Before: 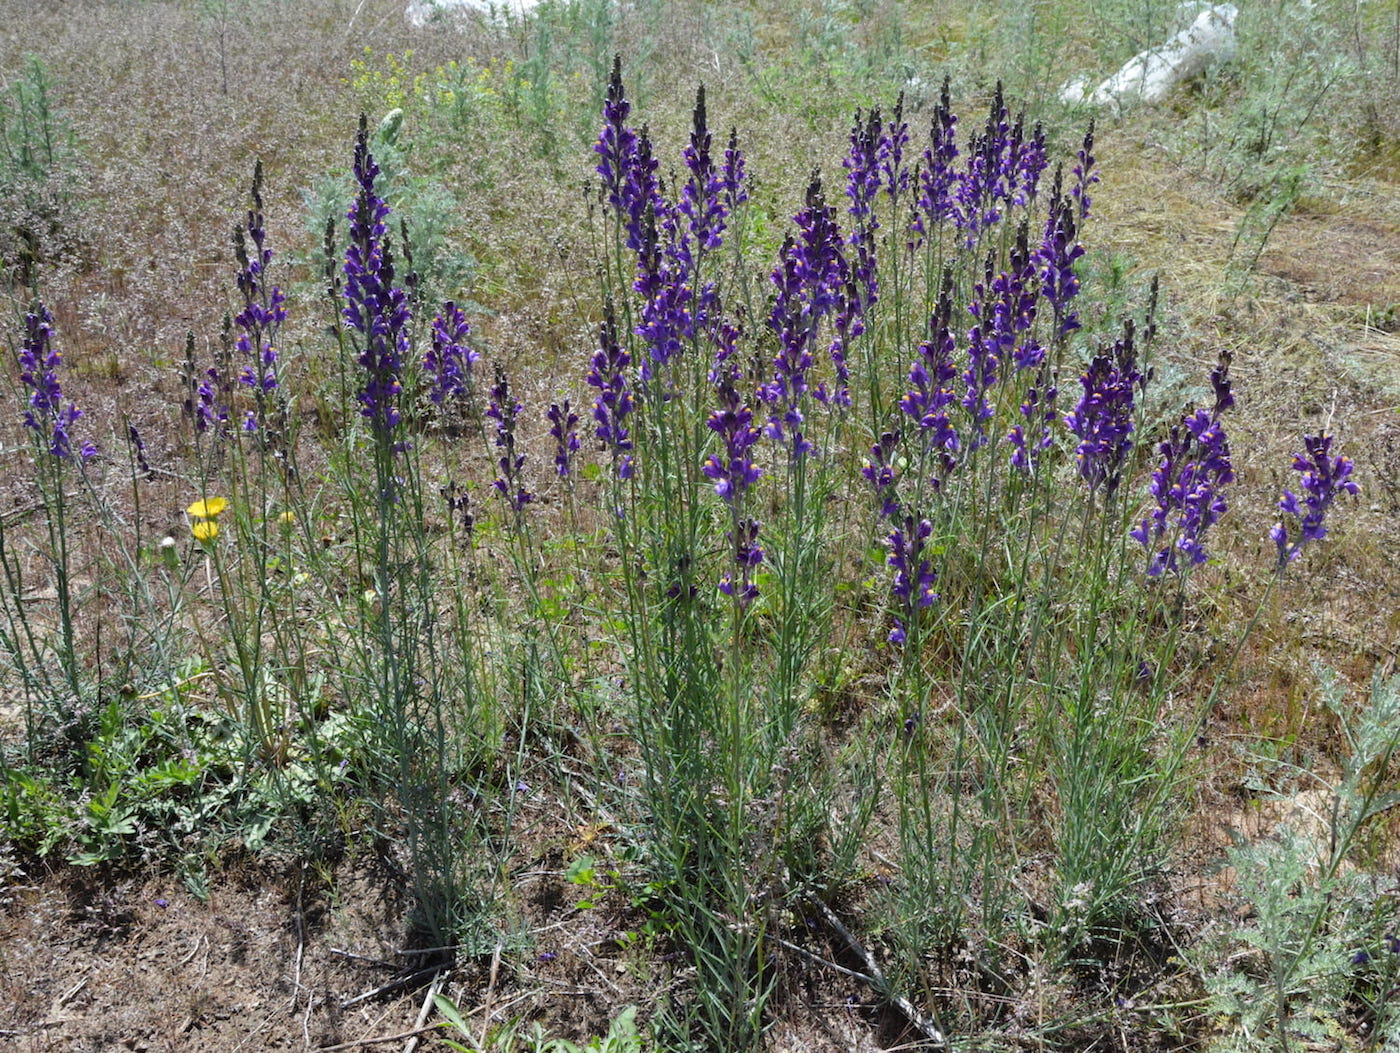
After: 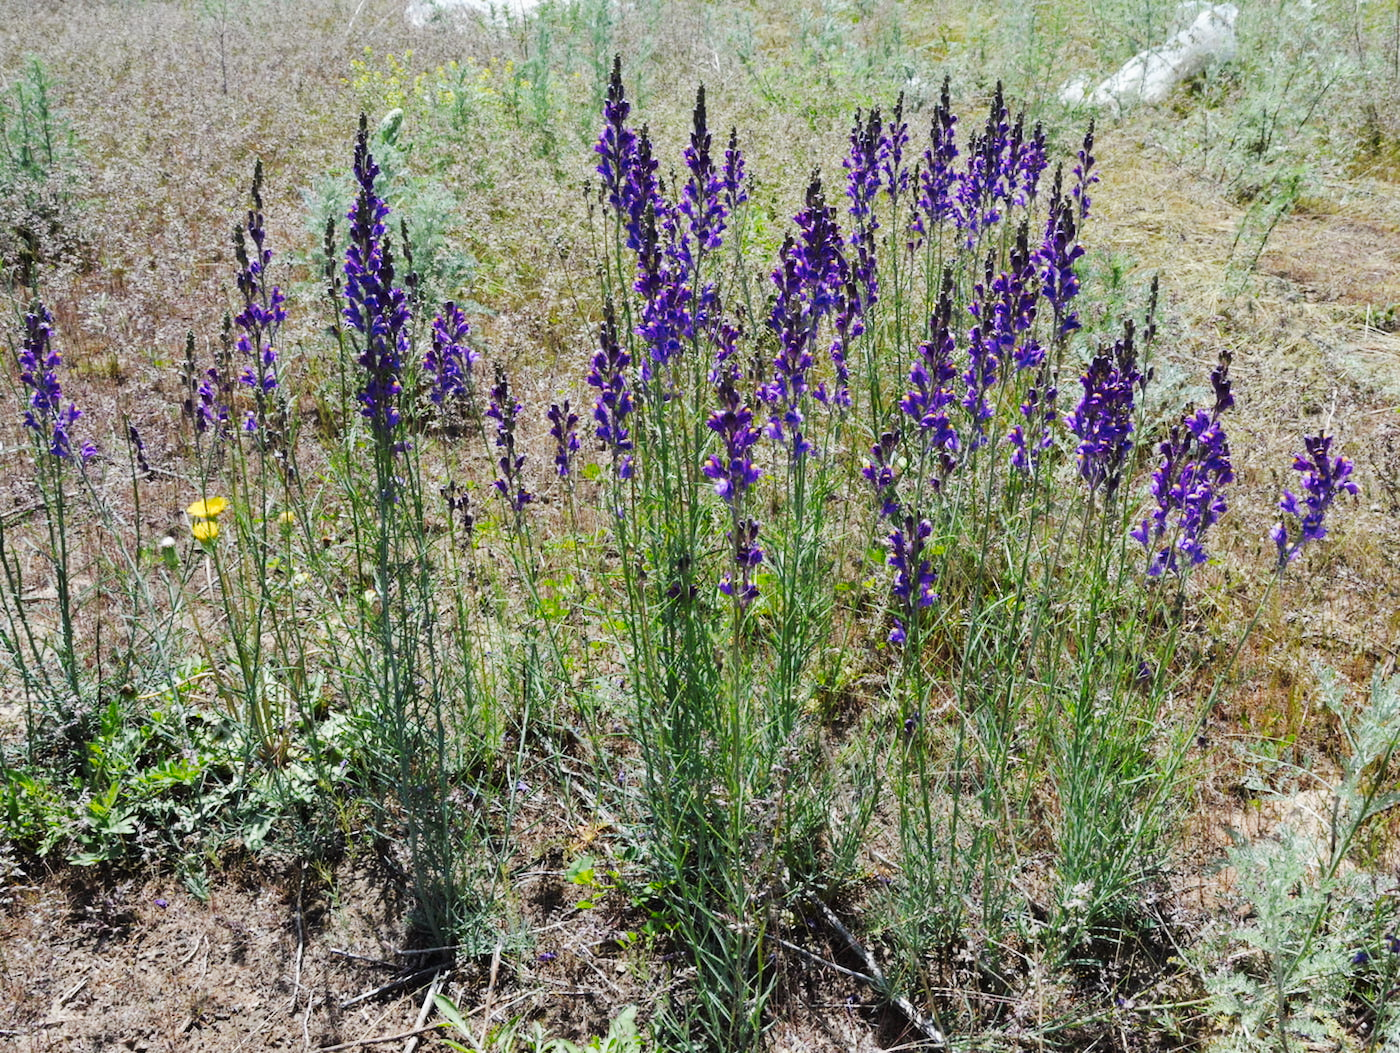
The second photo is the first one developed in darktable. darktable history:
tone curve: curves: ch0 [(0, 0) (0.071, 0.06) (0.253, 0.242) (0.437, 0.498) (0.55, 0.644) (0.657, 0.749) (0.823, 0.876) (1, 0.99)]; ch1 [(0, 0) (0.346, 0.307) (0.408, 0.369) (0.453, 0.457) (0.476, 0.489) (0.502, 0.493) (0.521, 0.515) (0.537, 0.531) (0.612, 0.641) (0.676, 0.728) (1, 1)]; ch2 [(0, 0) (0.346, 0.34) (0.434, 0.46) (0.485, 0.494) (0.5, 0.494) (0.511, 0.504) (0.537, 0.551) (0.579, 0.599) (0.625, 0.686) (1, 1)], preserve colors none
